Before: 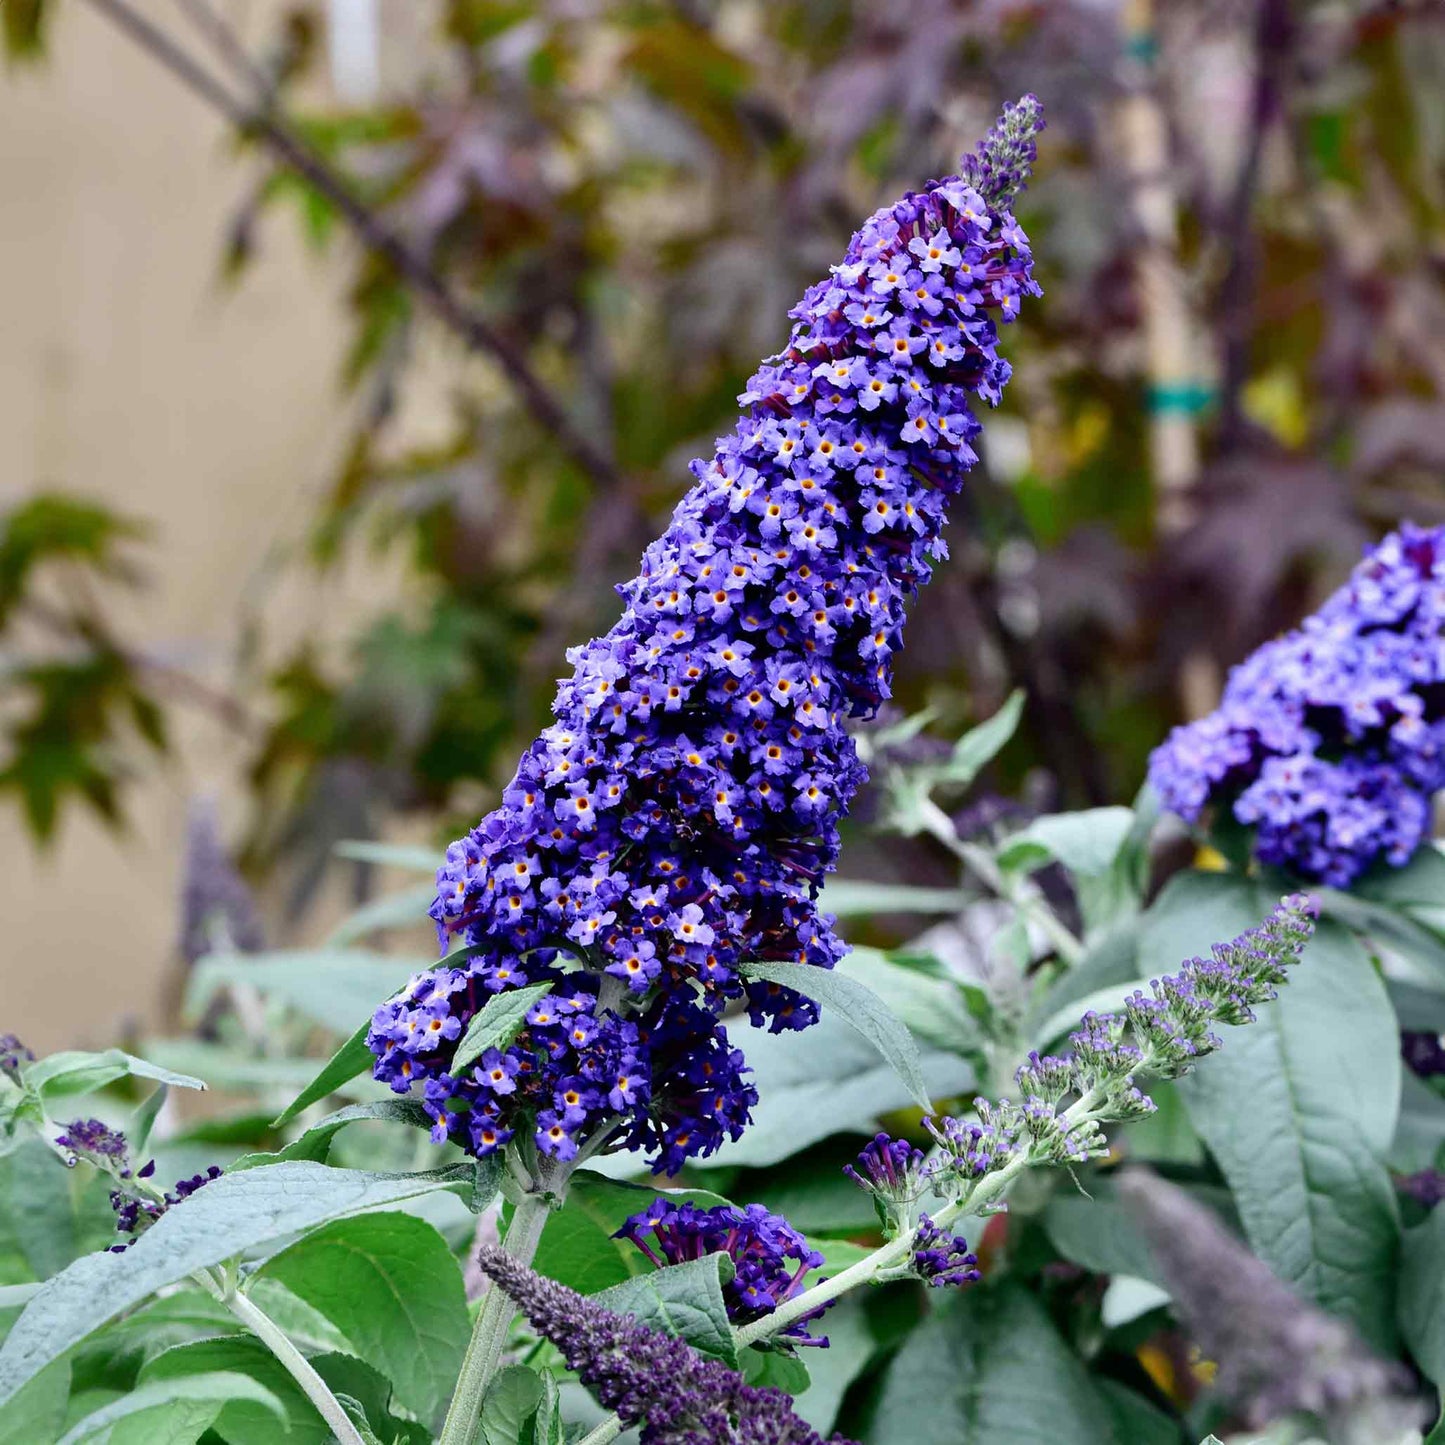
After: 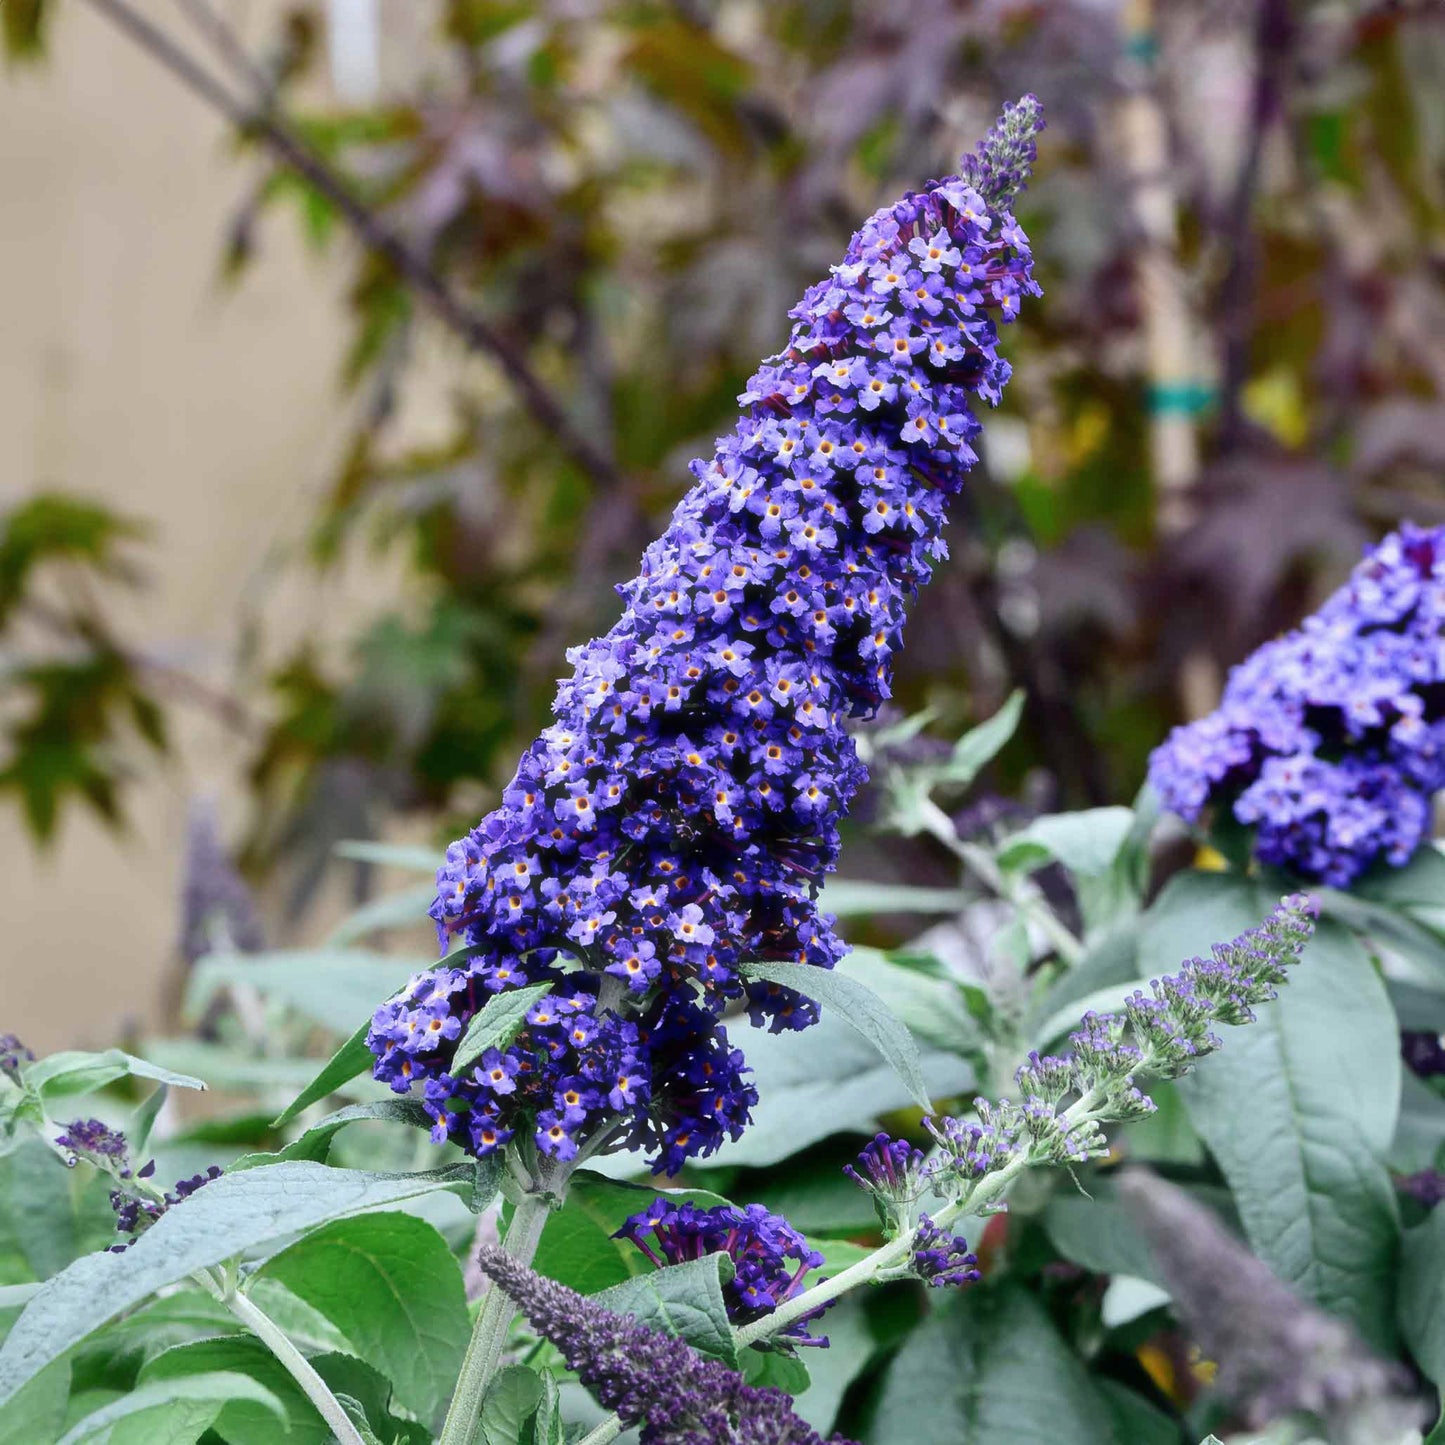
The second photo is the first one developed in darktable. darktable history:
haze removal: strength -0.108, adaptive false
